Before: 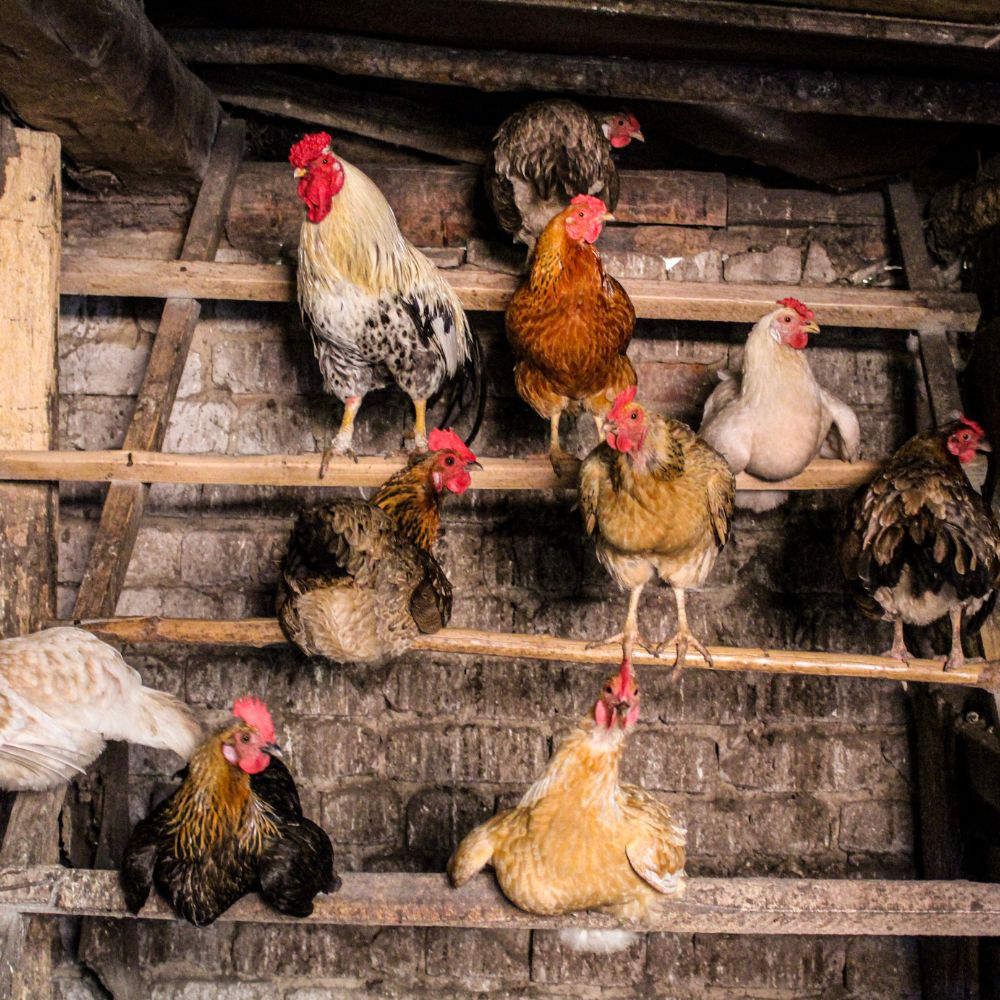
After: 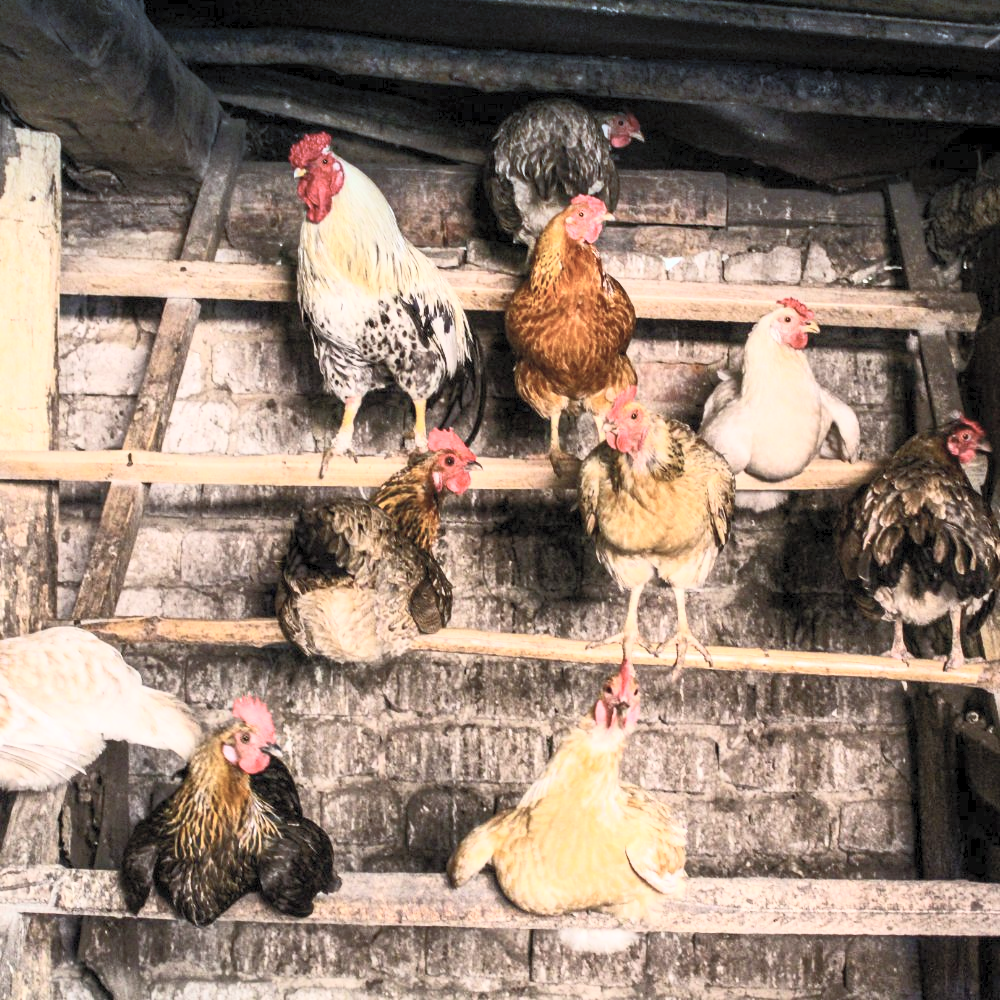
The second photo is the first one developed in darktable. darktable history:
graduated density: density 2.02 EV, hardness 44%, rotation 0.374°, offset 8.21, hue 208.8°, saturation 97%
contrast brightness saturation: contrast 0.43, brightness 0.56, saturation -0.19
rgb curve: curves: ch0 [(0, 0) (0.093, 0.159) (0.241, 0.265) (0.414, 0.42) (1, 1)], compensate middle gray true, preserve colors basic power
